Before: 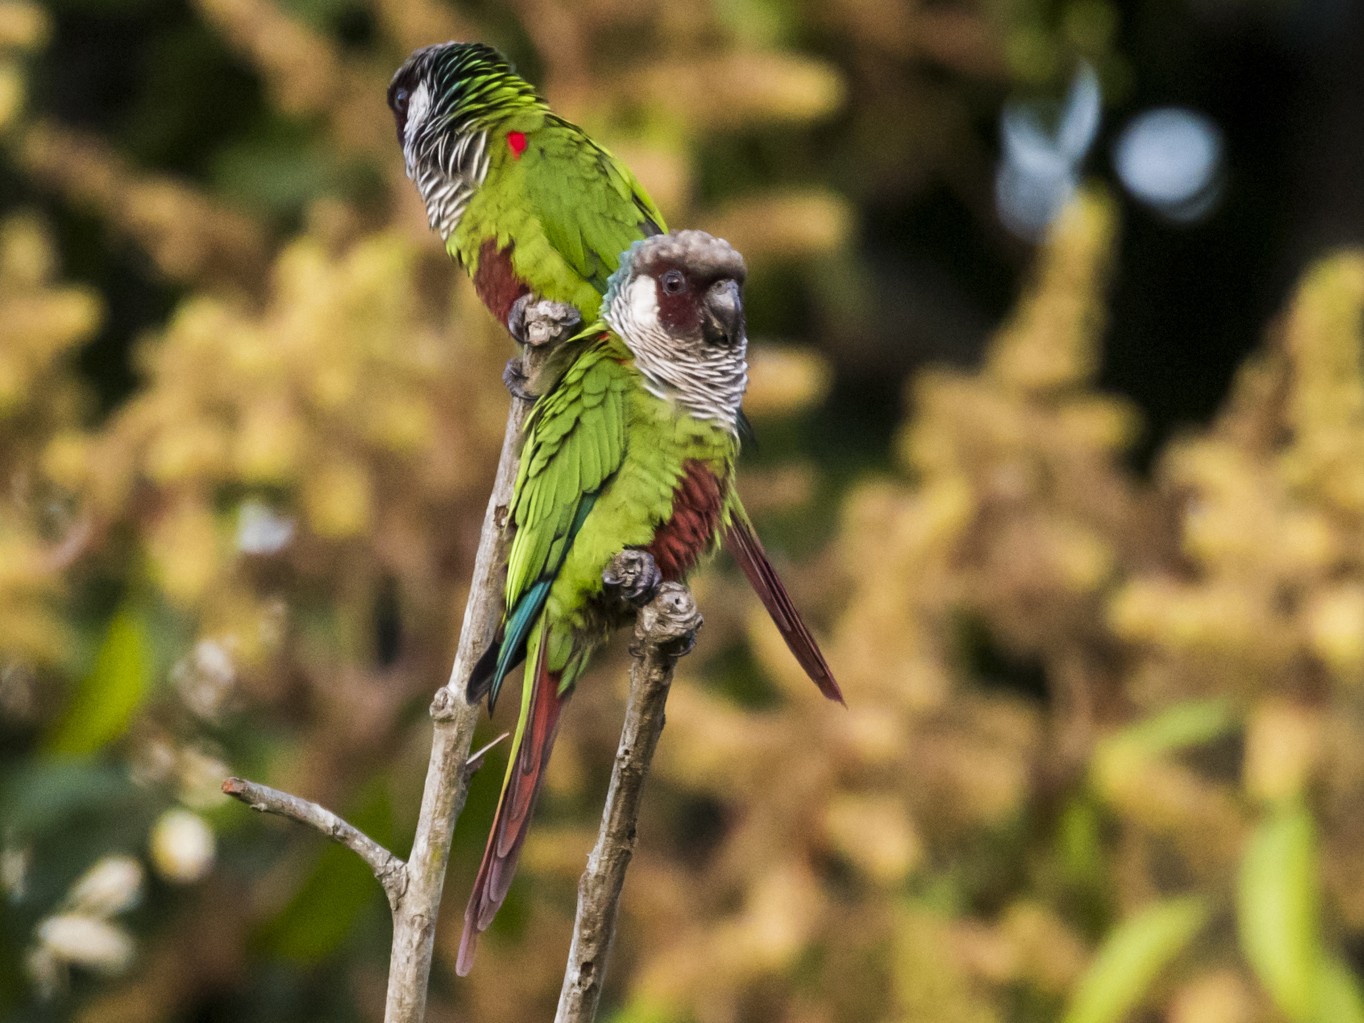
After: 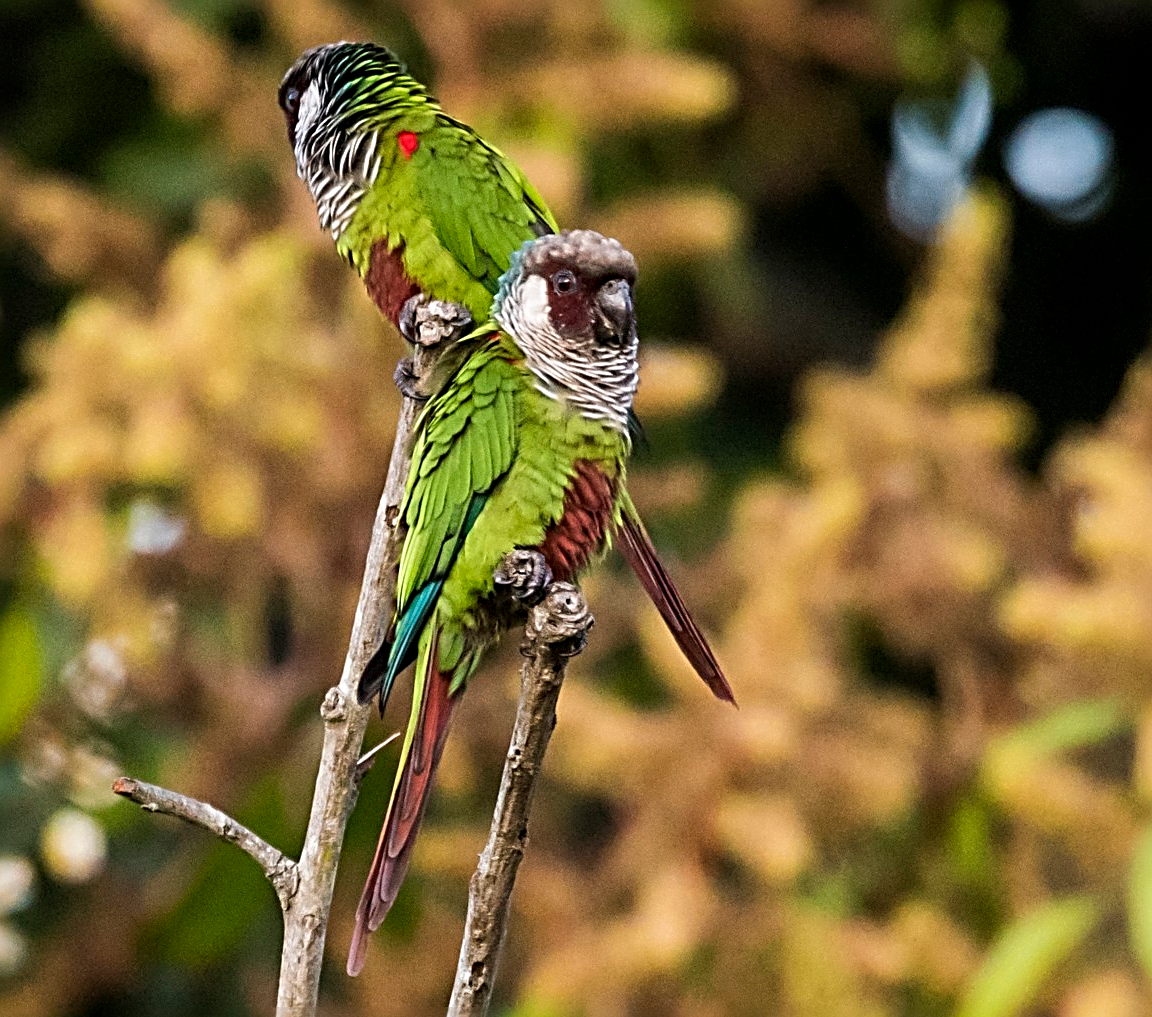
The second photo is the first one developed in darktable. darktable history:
crop: left 8.026%, right 7.374%
sharpen: radius 3.69, amount 0.928
